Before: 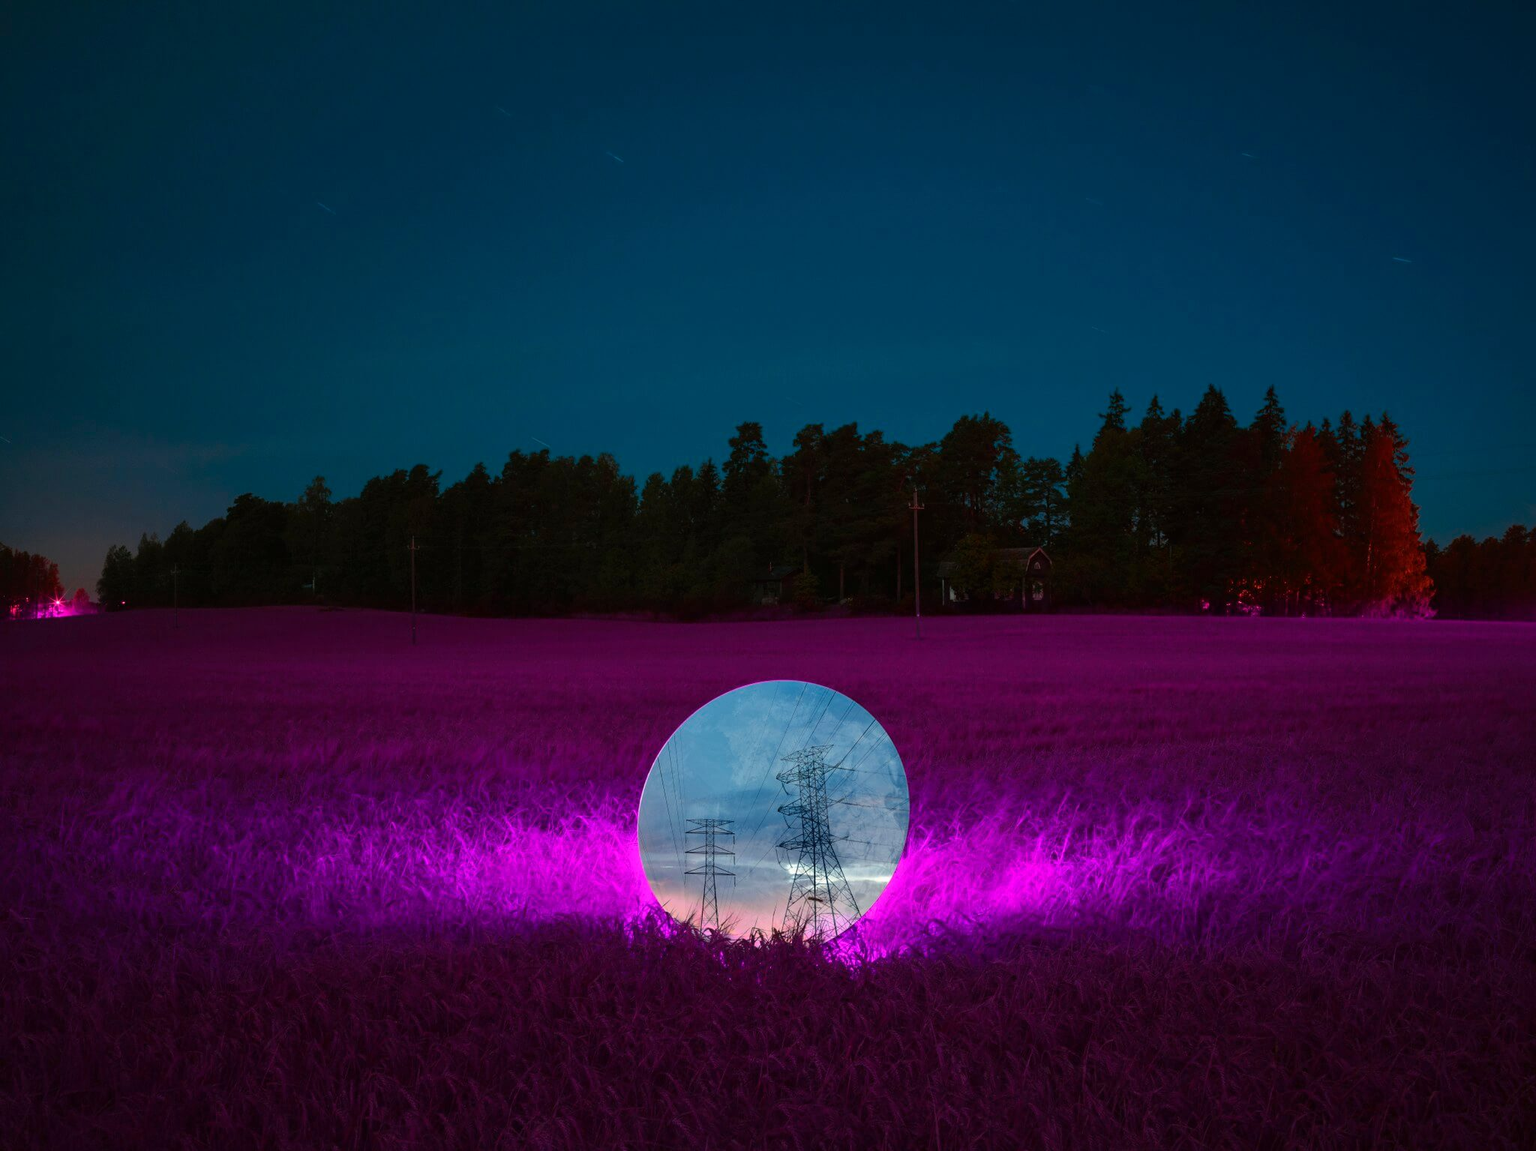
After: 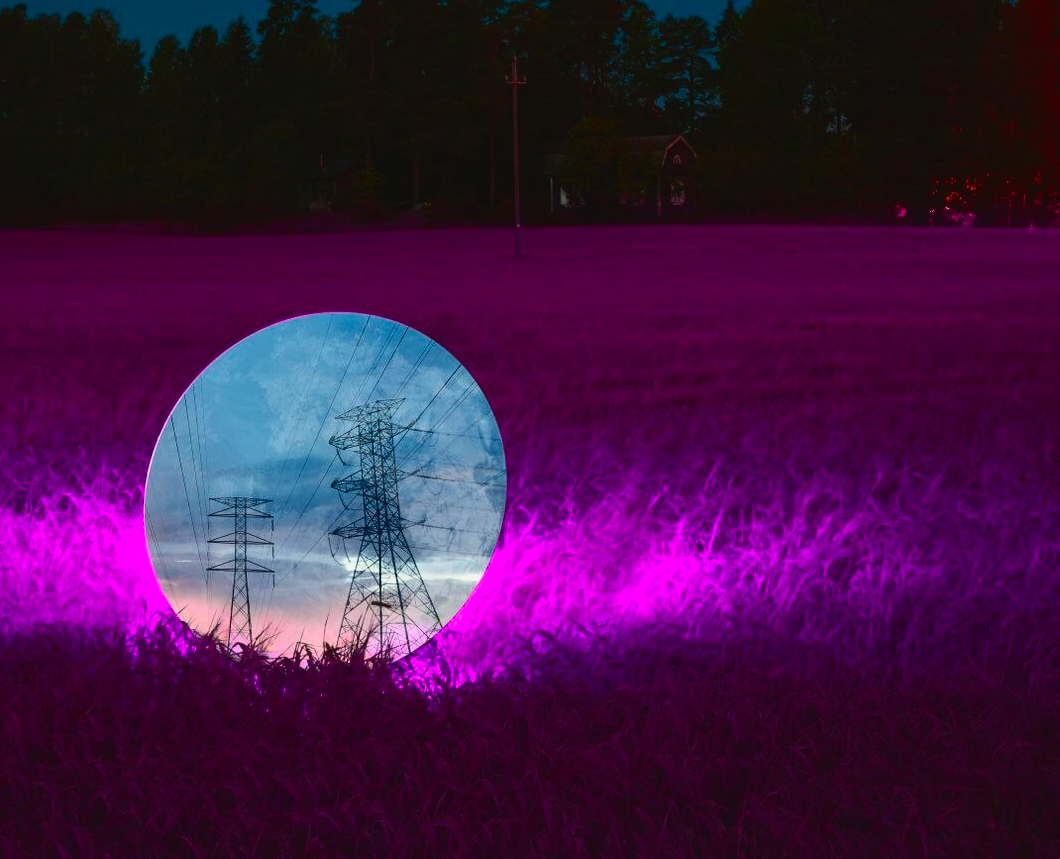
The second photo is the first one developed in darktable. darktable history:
contrast brightness saturation: contrast 0.28
lowpass: radius 0.1, contrast 0.85, saturation 1.1, unbound 0
crop: left 34.479%, top 38.822%, right 13.718%, bottom 5.172%
